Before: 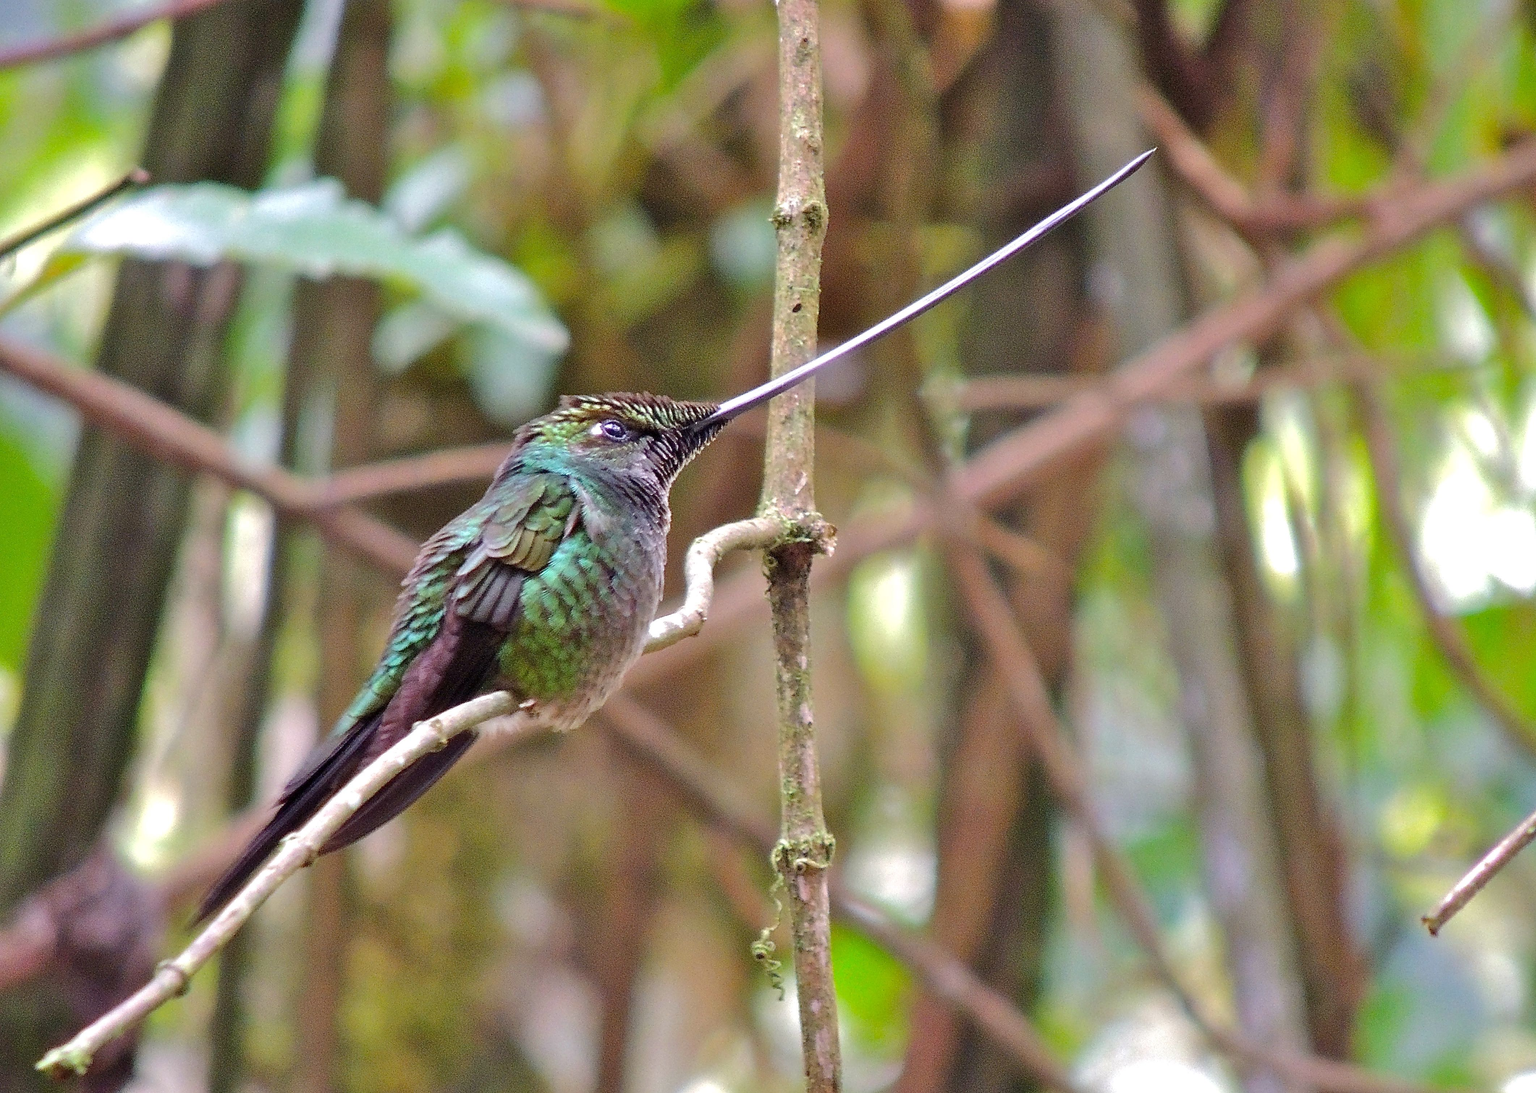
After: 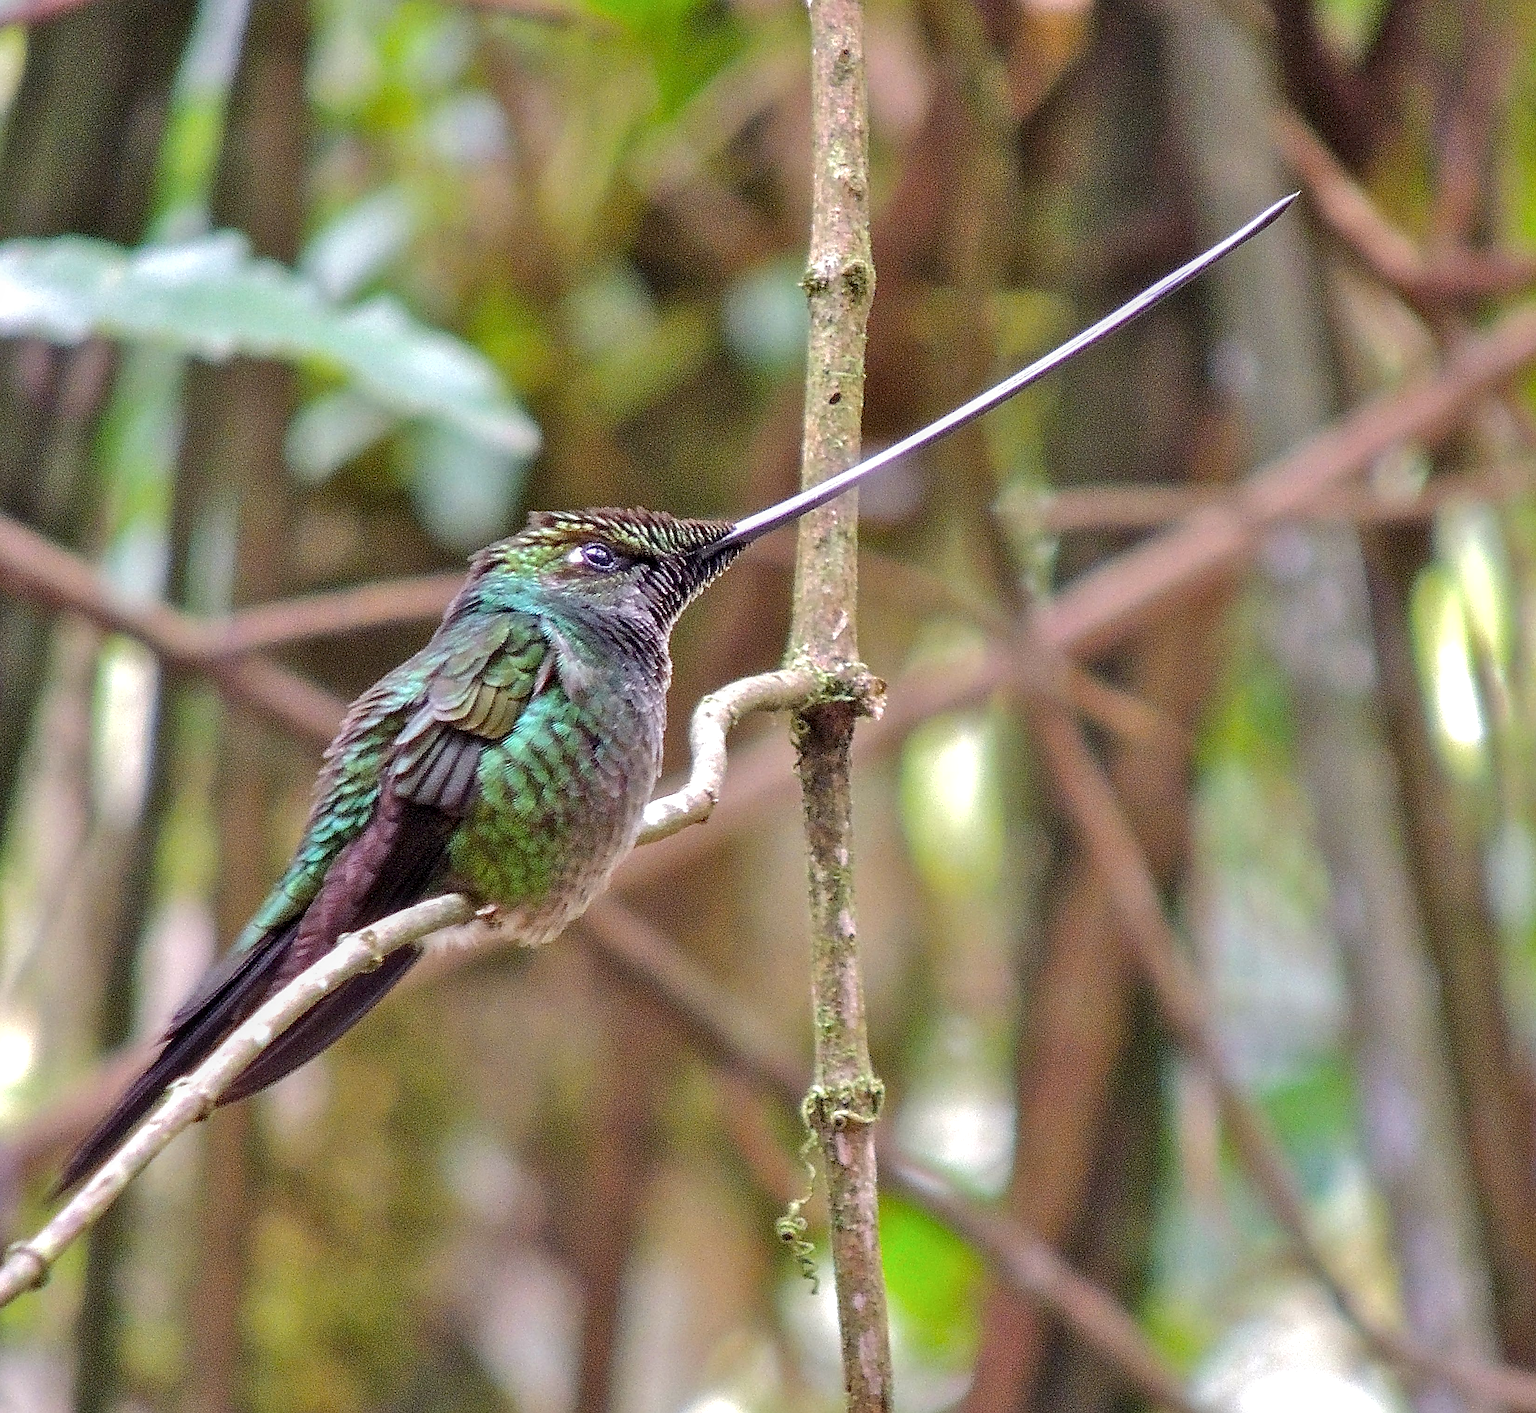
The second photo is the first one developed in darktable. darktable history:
local contrast: on, module defaults
sharpen: on, module defaults
crop: left 9.889%, right 12.776%
